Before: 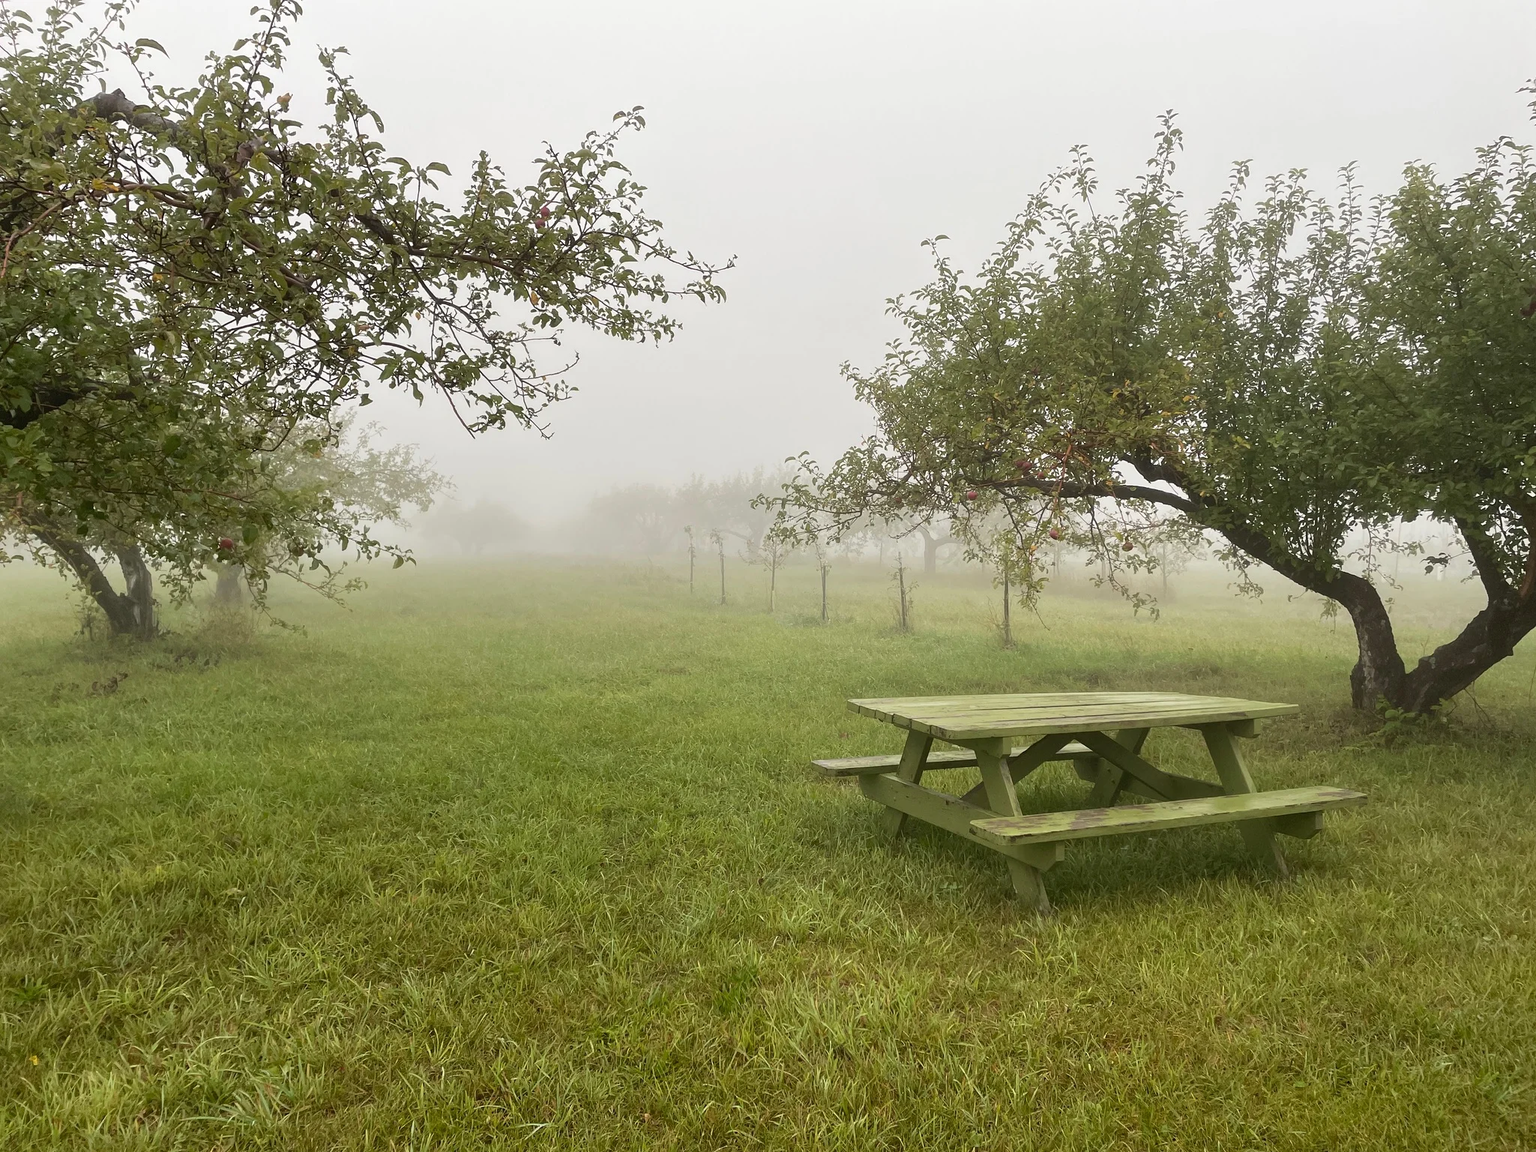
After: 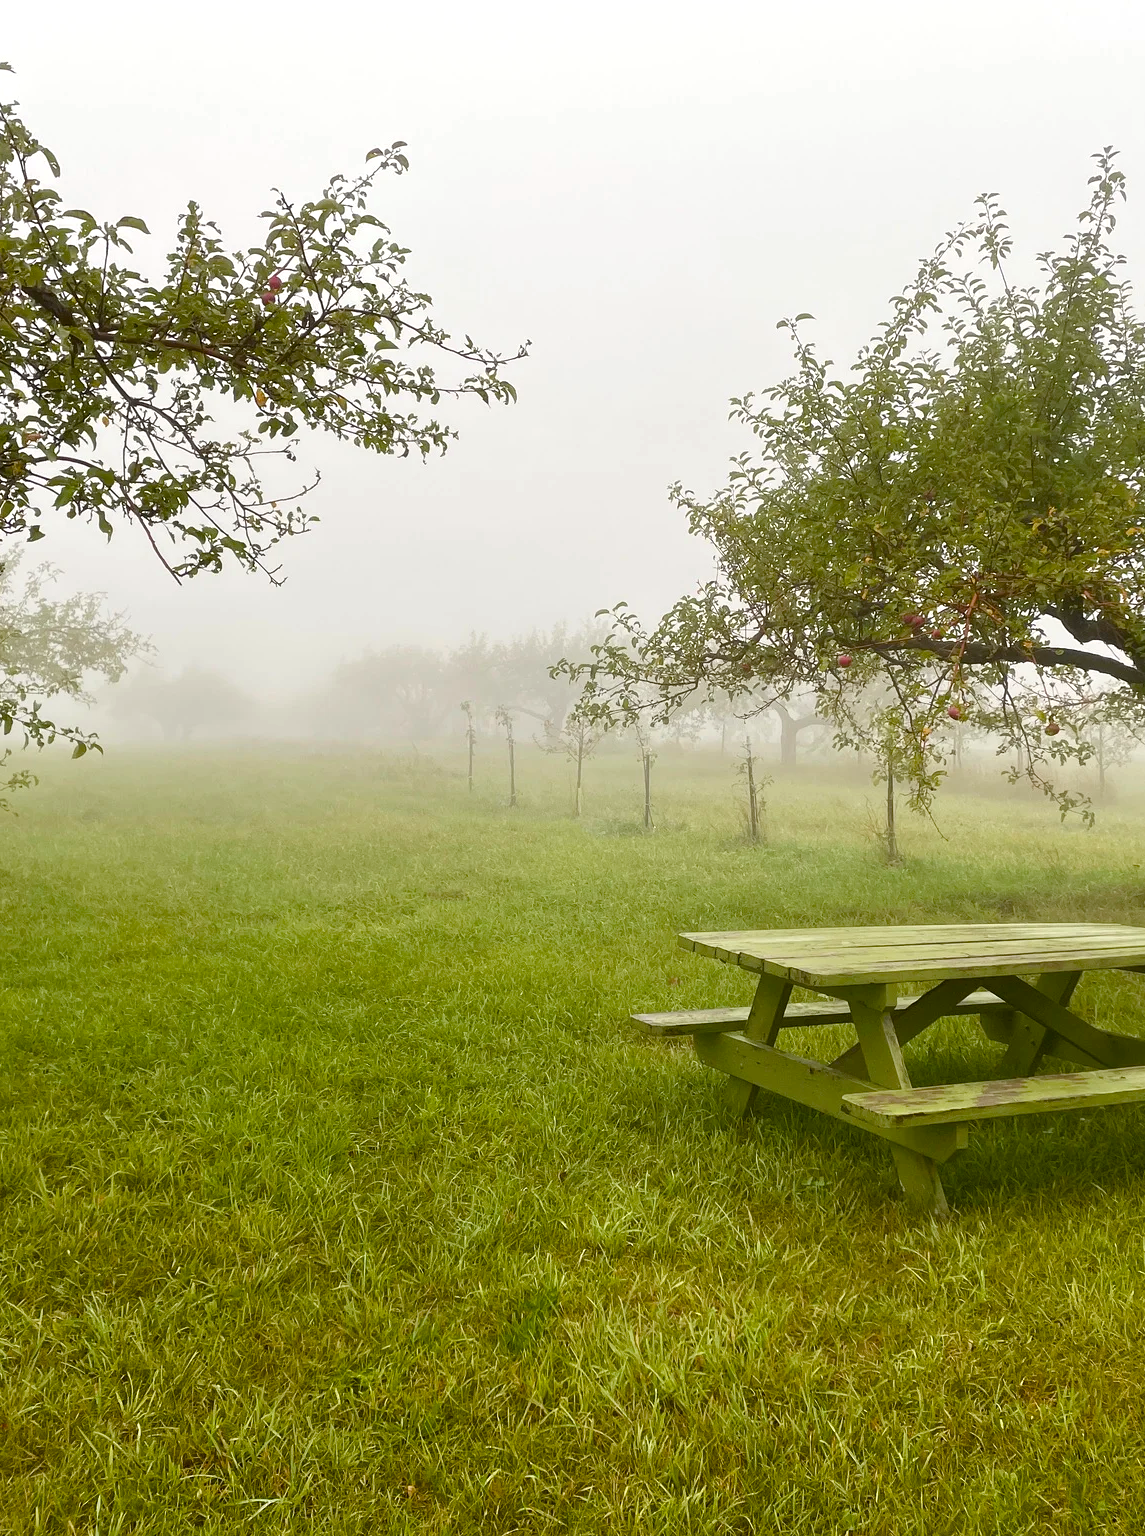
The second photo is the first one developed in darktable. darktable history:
crop: left 22.079%, right 22.006%, bottom 0.015%
color balance rgb: highlights gain › luminance 14.73%, perceptual saturation grading › global saturation 20%, perceptual saturation grading › highlights -24.993%, perceptual saturation grading › shadows 50.416%, global vibrance 20%
tone curve: color space Lab, independent channels, preserve colors none
